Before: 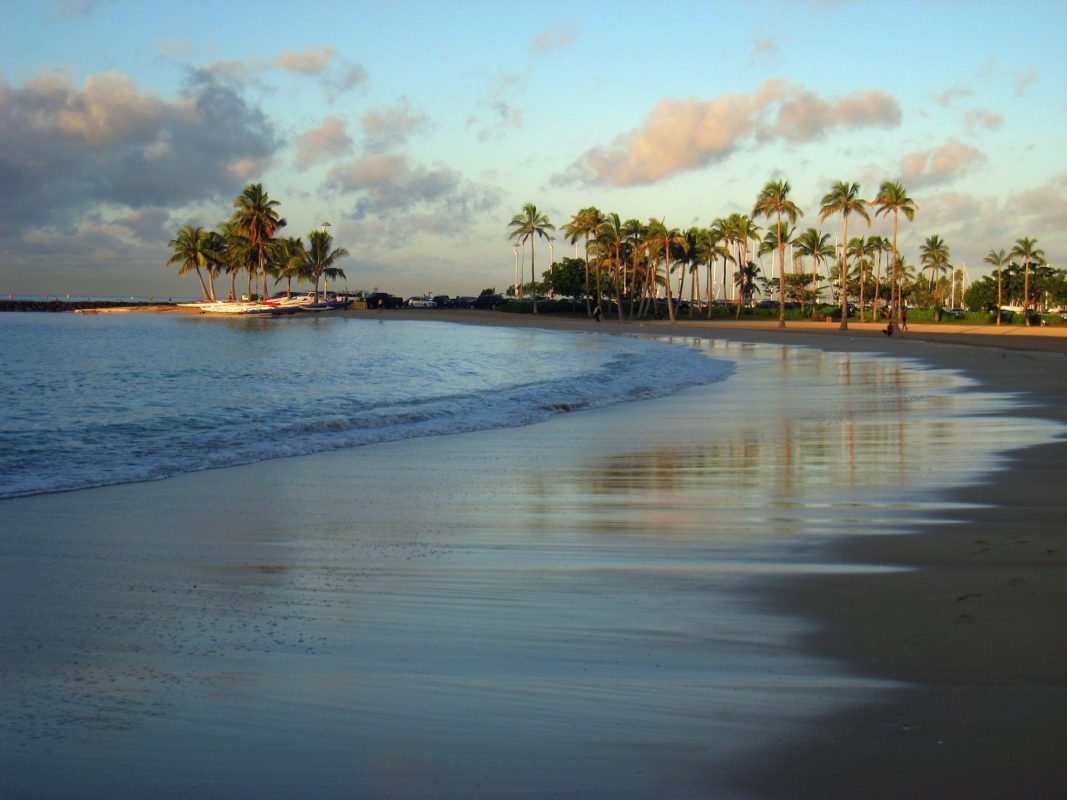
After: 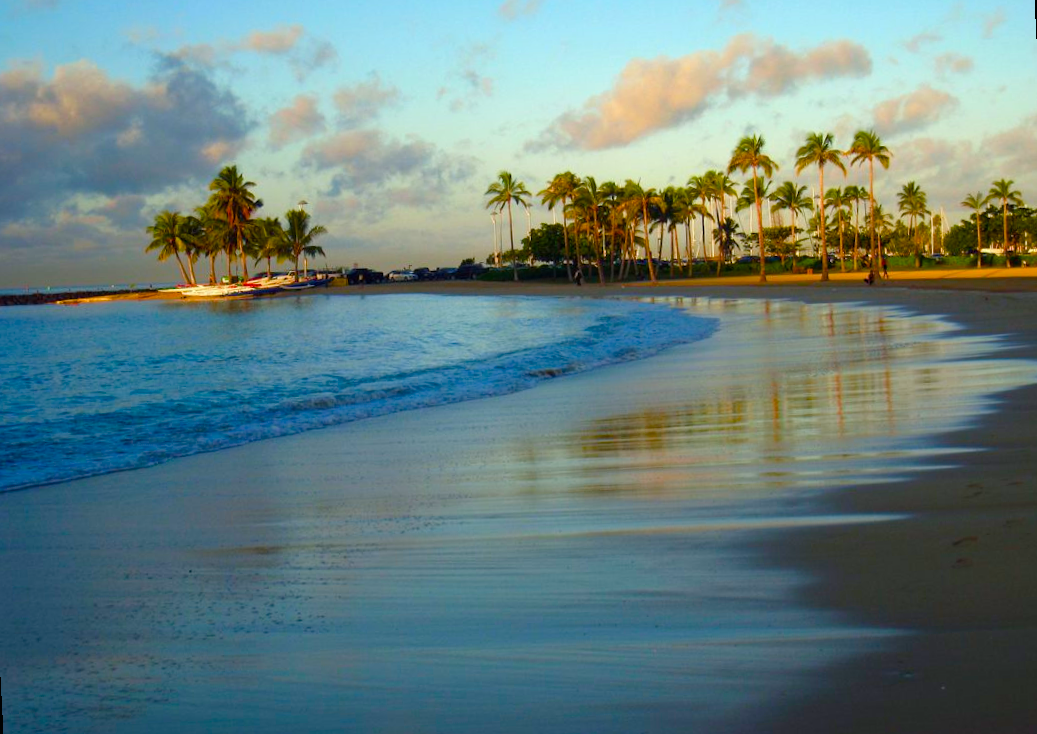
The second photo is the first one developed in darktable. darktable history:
rotate and perspective: rotation -3°, crop left 0.031, crop right 0.968, crop top 0.07, crop bottom 0.93
color balance rgb: perceptual saturation grading › global saturation 20%, perceptual saturation grading › highlights -25%, perceptual saturation grading › shadows 50.52%, global vibrance 40.24%
